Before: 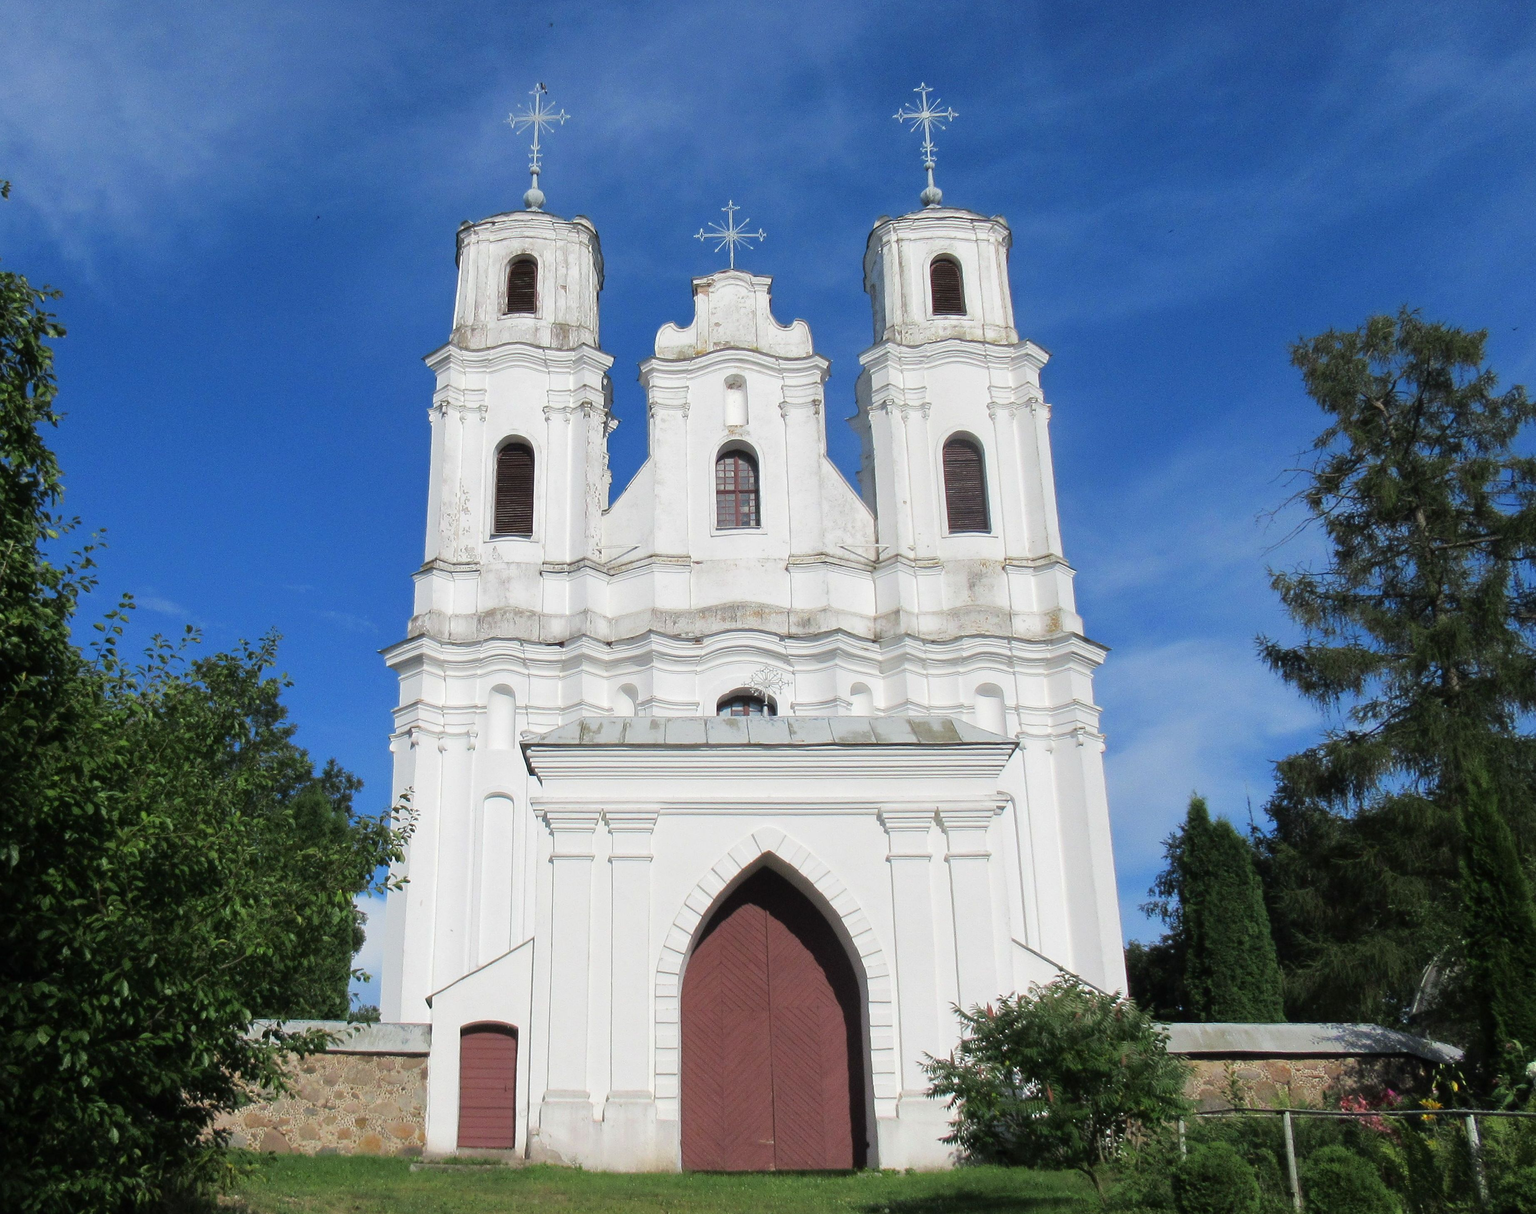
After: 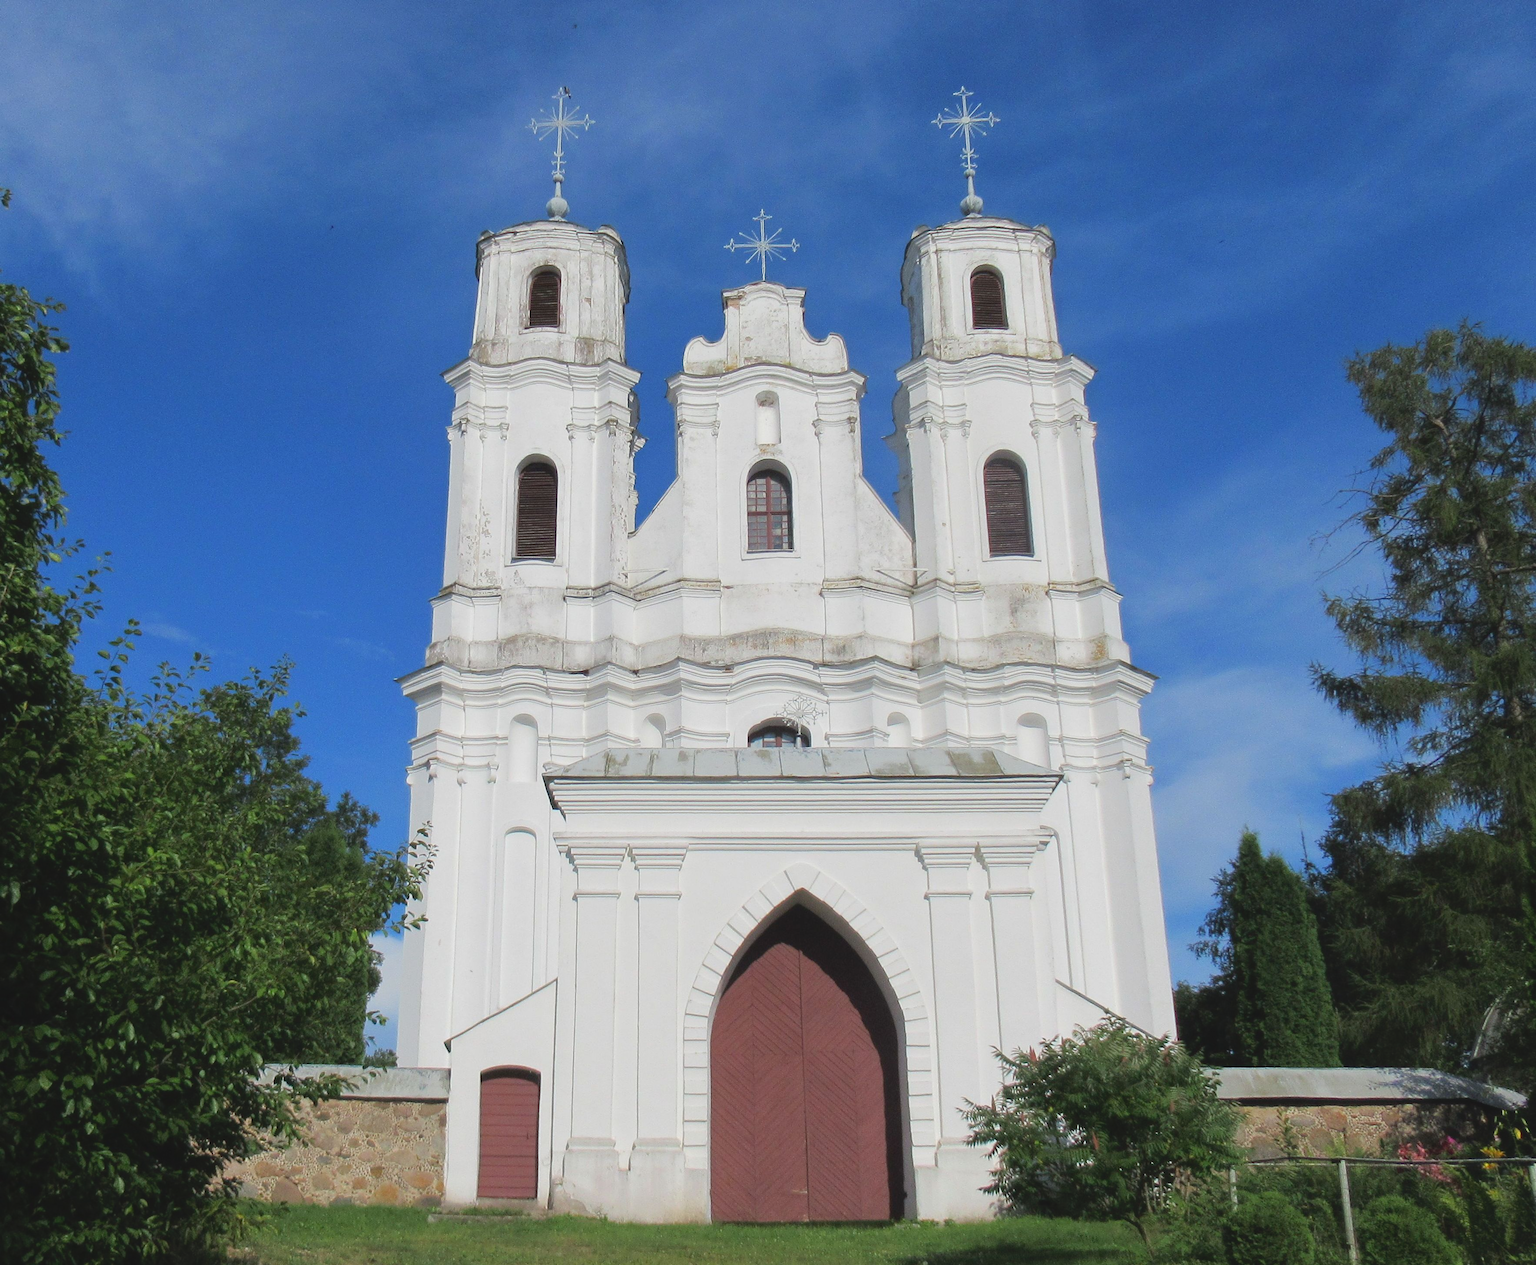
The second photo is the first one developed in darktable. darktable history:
contrast brightness saturation: contrast -0.129
crop: right 4.099%, bottom 0.037%
